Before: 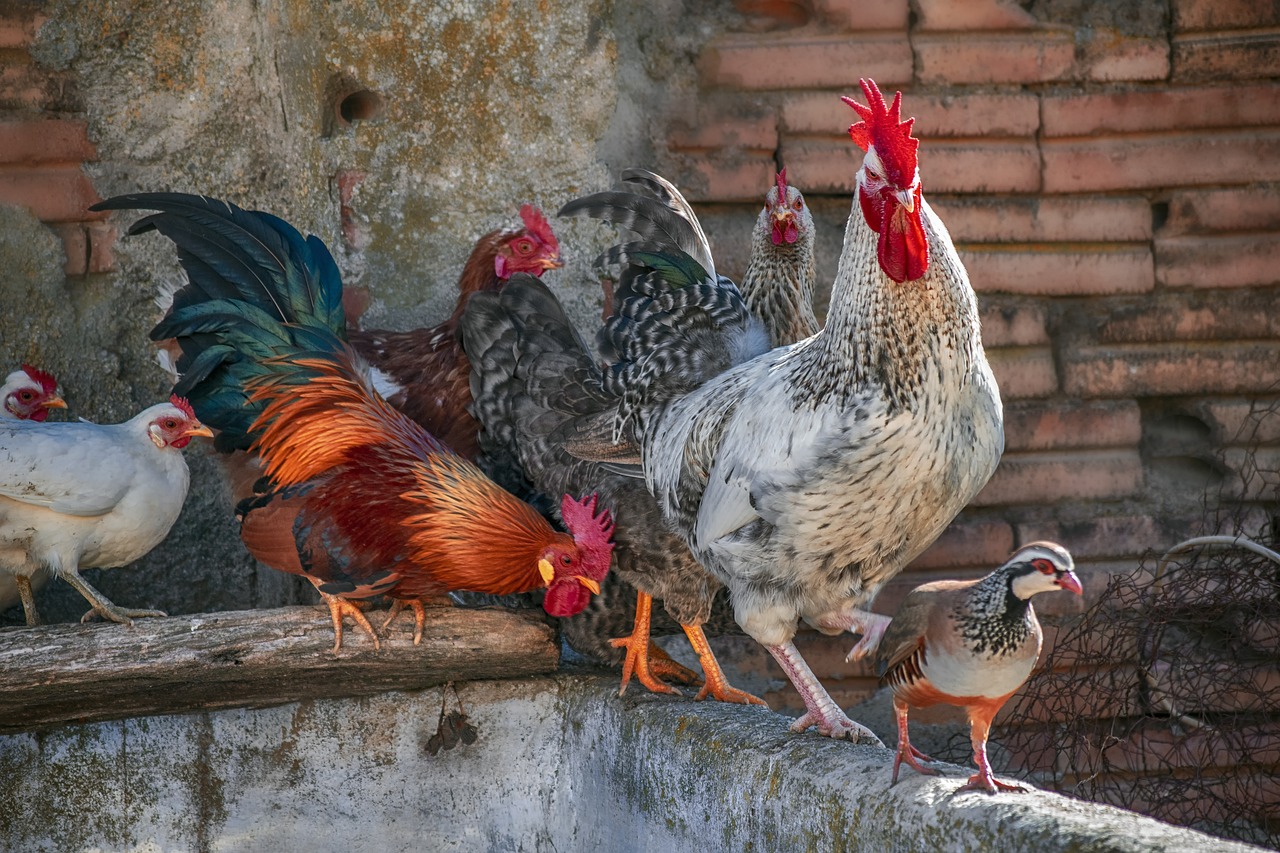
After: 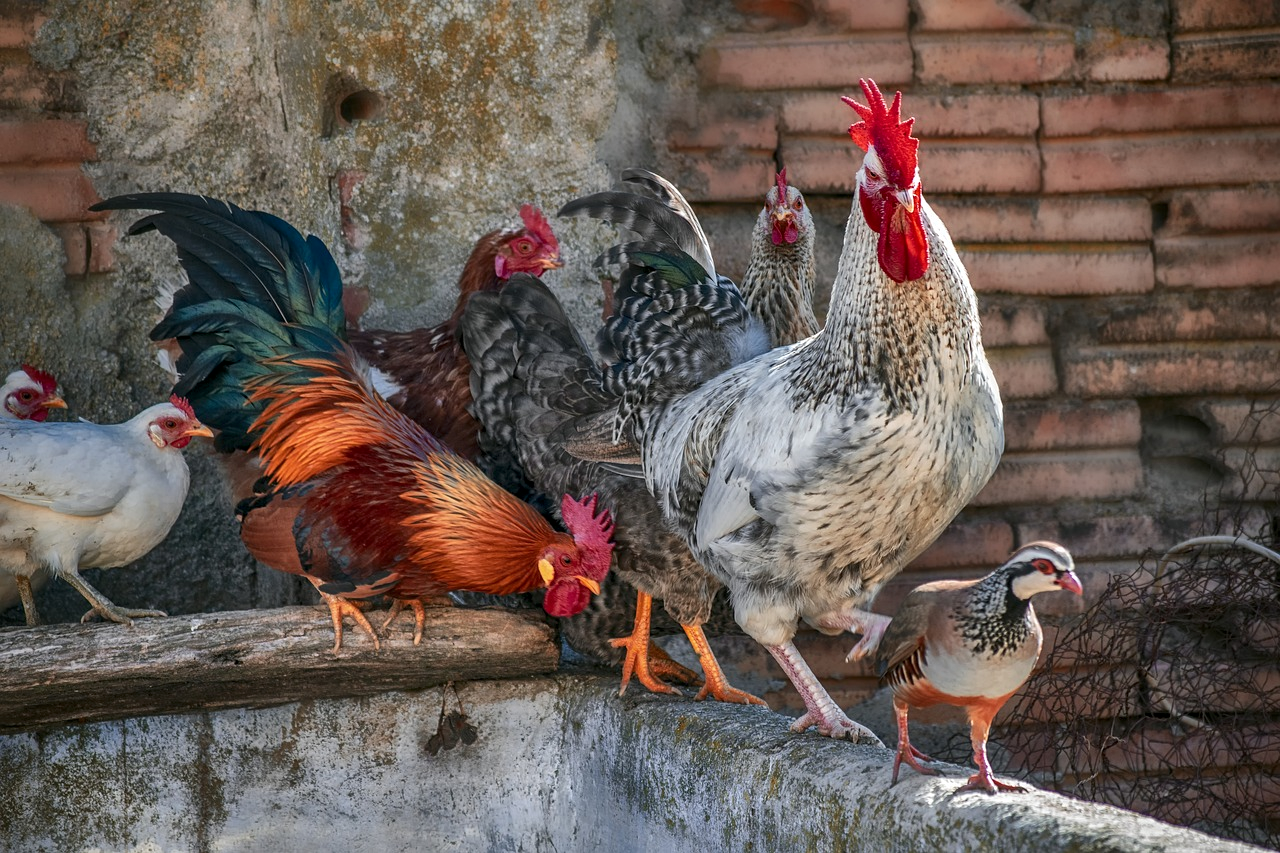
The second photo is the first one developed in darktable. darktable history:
local contrast: mode bilateral grid, contrast 20, coarseness 51, detail 128%, midtone range 0.2
